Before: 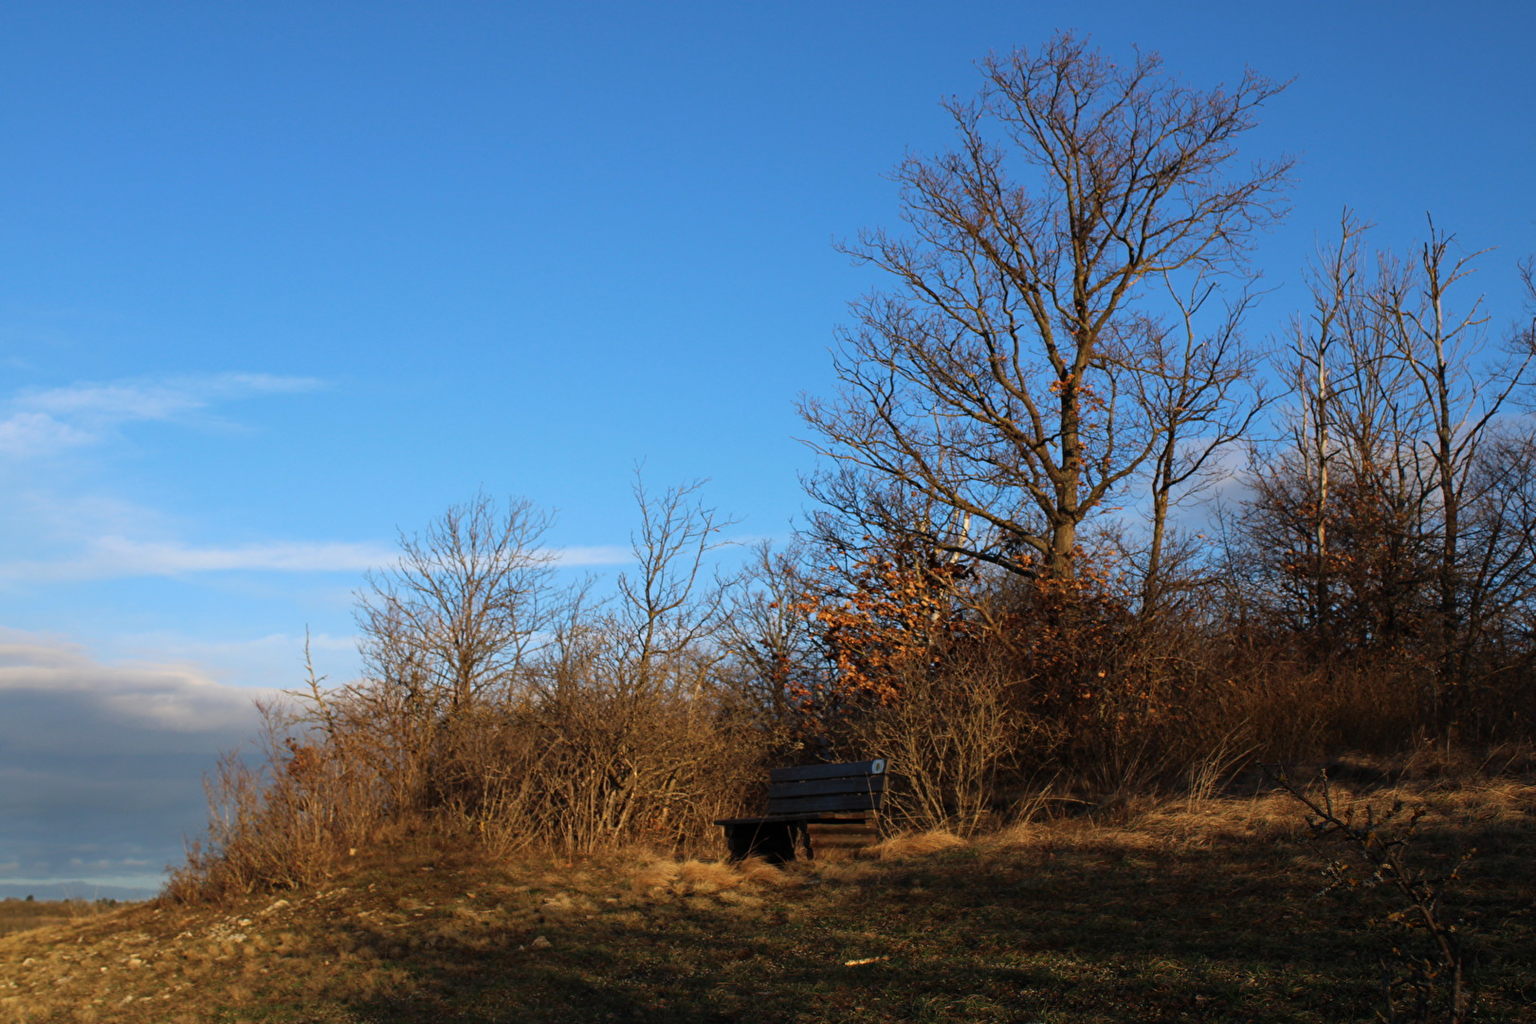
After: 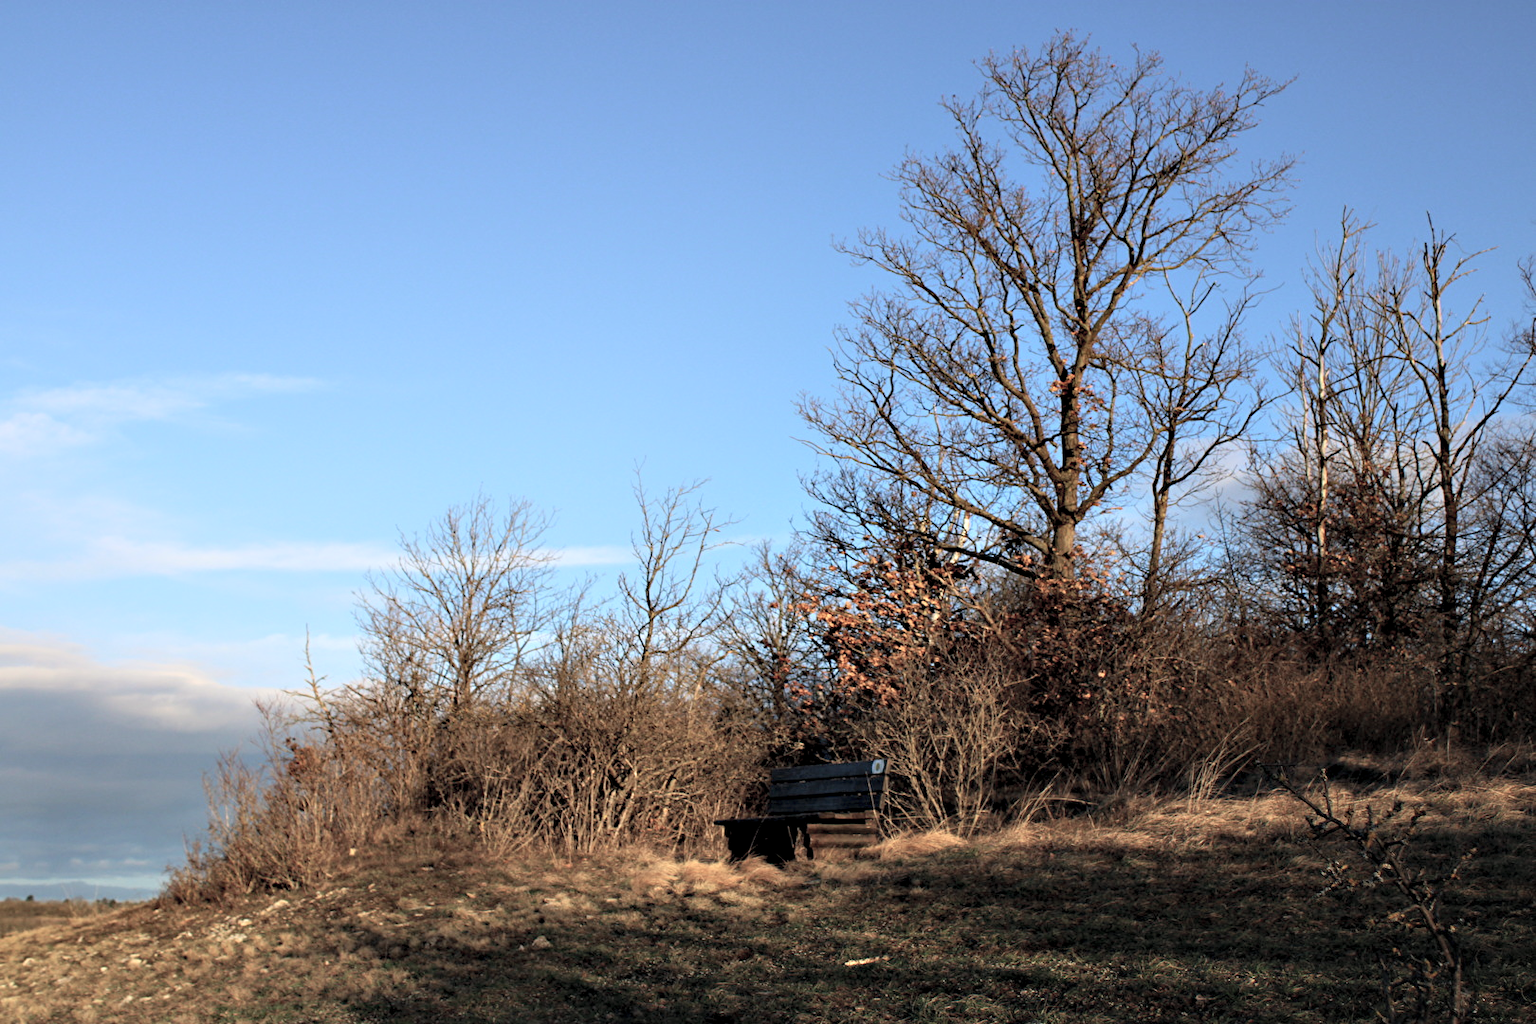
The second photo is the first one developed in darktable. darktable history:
color balance rgb: perceptual saturation grading › global saturation -27.616%, global vibrance 14.741%
shadows and highlights: shadows -24.28, highlights 51.12, soften with gaussian
color correction: highlights b* 0.063, saturation 1.84
contrast equalizer: y [[0.6 ×6], [0.55 ×6], [0 ×6], [0 ×6], [0 ×6]]
contrast brightness saturation: brightness 0.185, saturation -0.492
